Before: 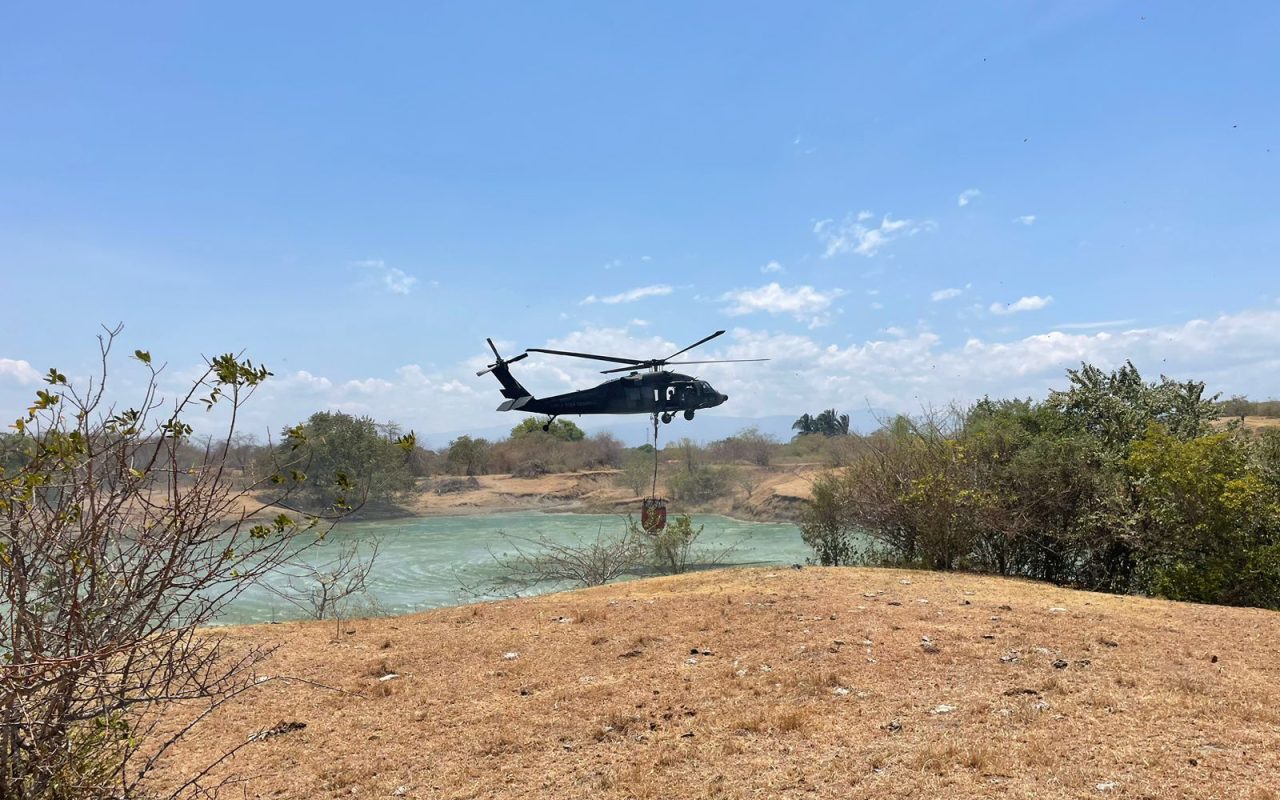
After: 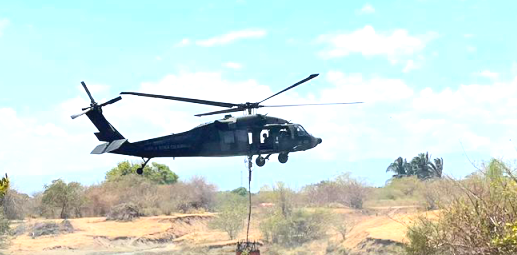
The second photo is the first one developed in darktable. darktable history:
contrast brightness saturation: contrast 0.2, brightness 0.16, saturation 0.22
crop: left 31.751%, top 32.172%, right 27.8%, bottom 35.83%
exposure: exposure 1 EV, compensate highlight preservation false
